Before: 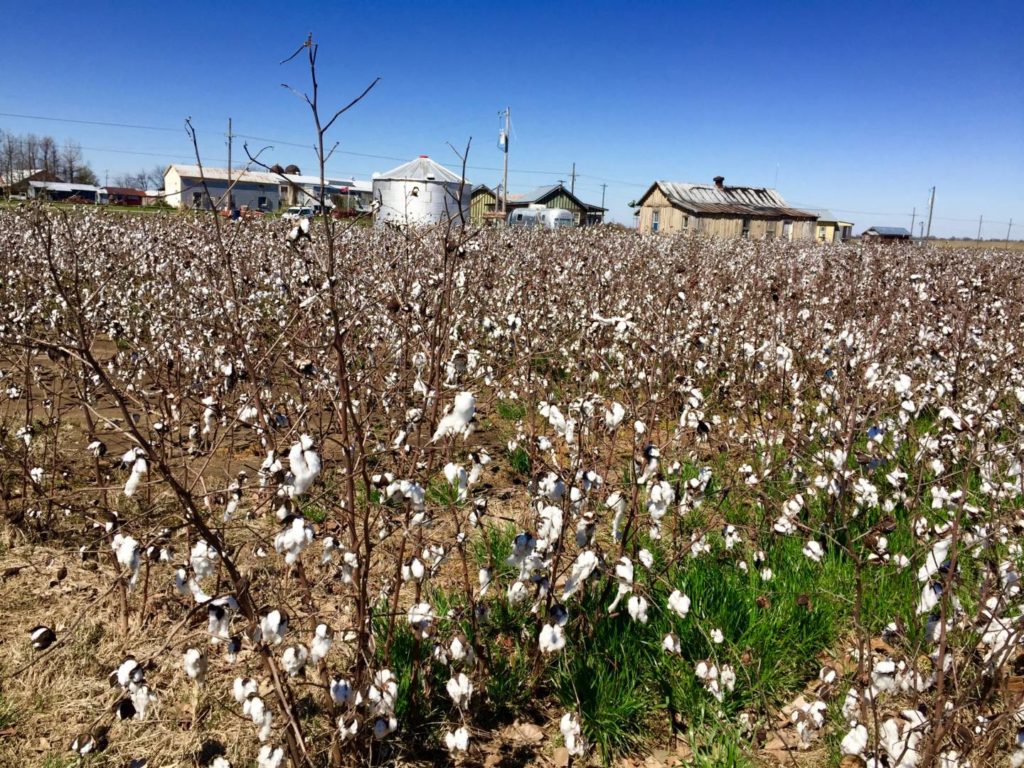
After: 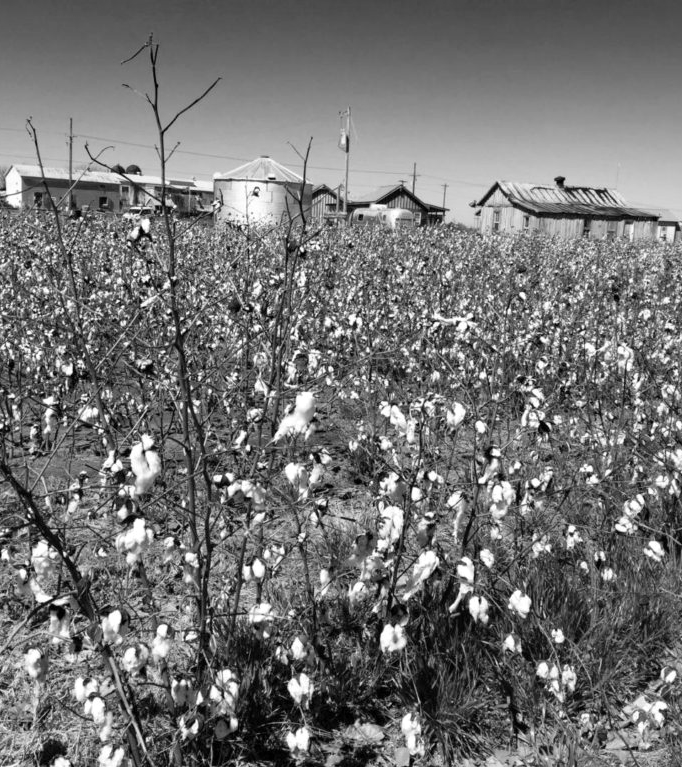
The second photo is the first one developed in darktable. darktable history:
white balance: red 1.066, blue 1.119
crop and rotate: left 15.546%, right 17.787%
color balance rgb: perceptual saturation grading › global saturation 35%, perceptual saturation grading › highlights -30%, perceptual saturation grading › shadows 35%, perceptual brilliance grading › global brilliance 3%, perceptual brilliance grading › highlights -3%, perceptual brilliance grading › shadows 3%
color correction: highlights a* -1.43, highlights b* 10.12, shadows a* 0.395, shadows b* 19.35
monochrome: a 32, b 64, size 2.3
